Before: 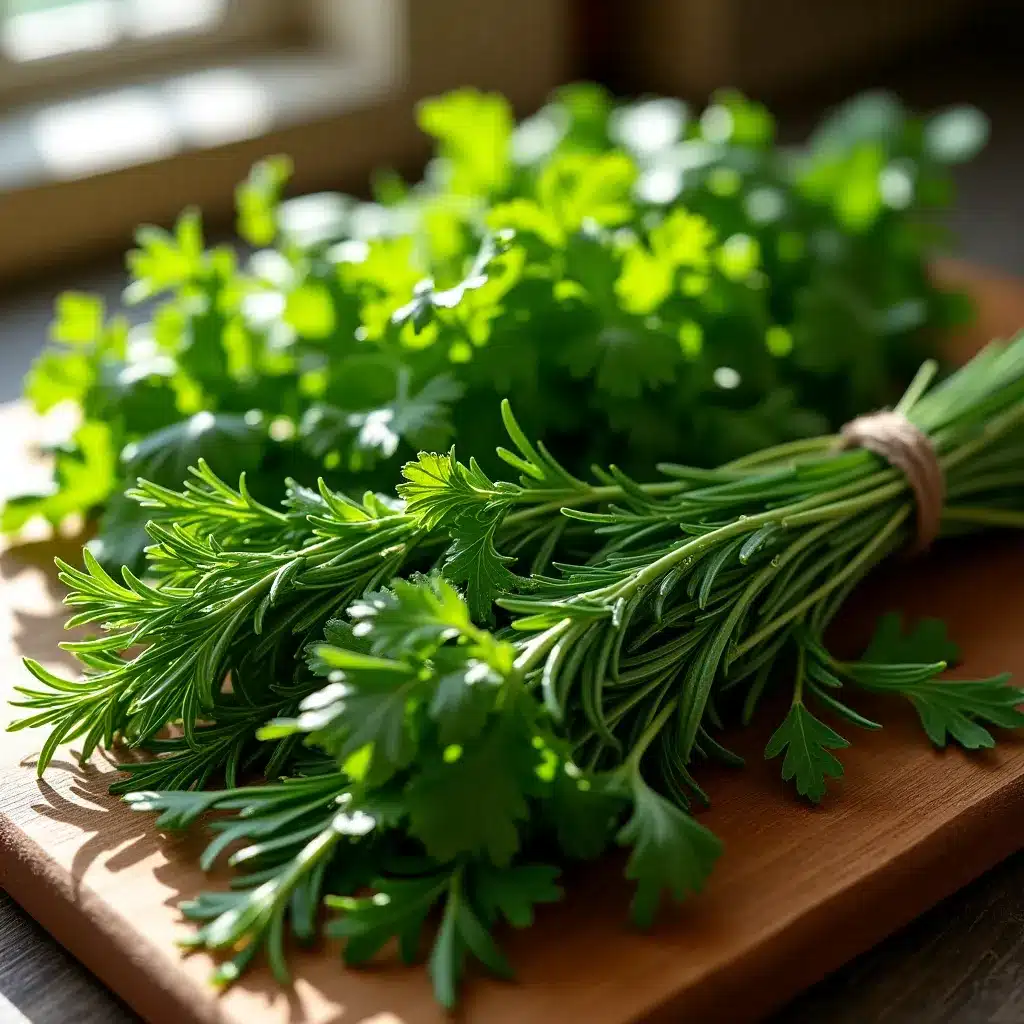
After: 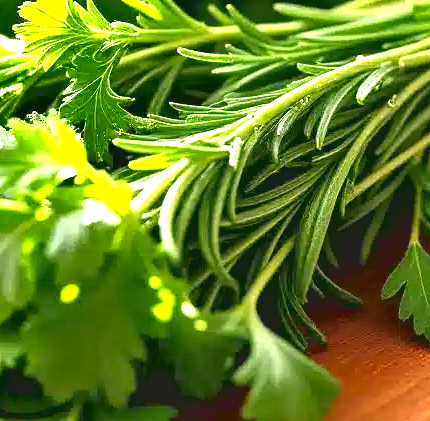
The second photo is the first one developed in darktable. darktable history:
shadows and highlights: shadows 75.22, highlights -60.87, soften with gaussian
color correction: highlights a* 12.71, highlights b* 5.57
tone curve: curves: ch0 [(0.122, 0.111) (1, 1)], color space Lab, independent channels, preserve colors none
exposure: exposure 2.281 EV, compensate highlight preservation false
crop: left 37.458%, top 44.987%, right 20.533%, bottom 13.814%
